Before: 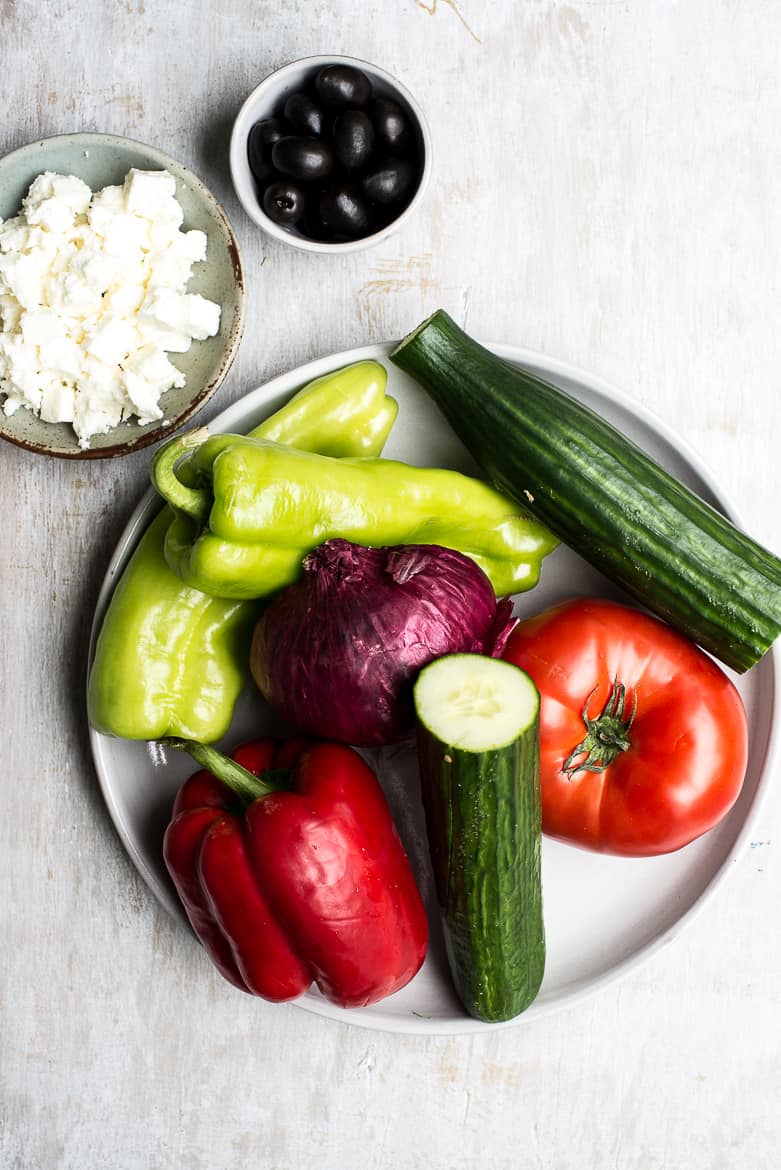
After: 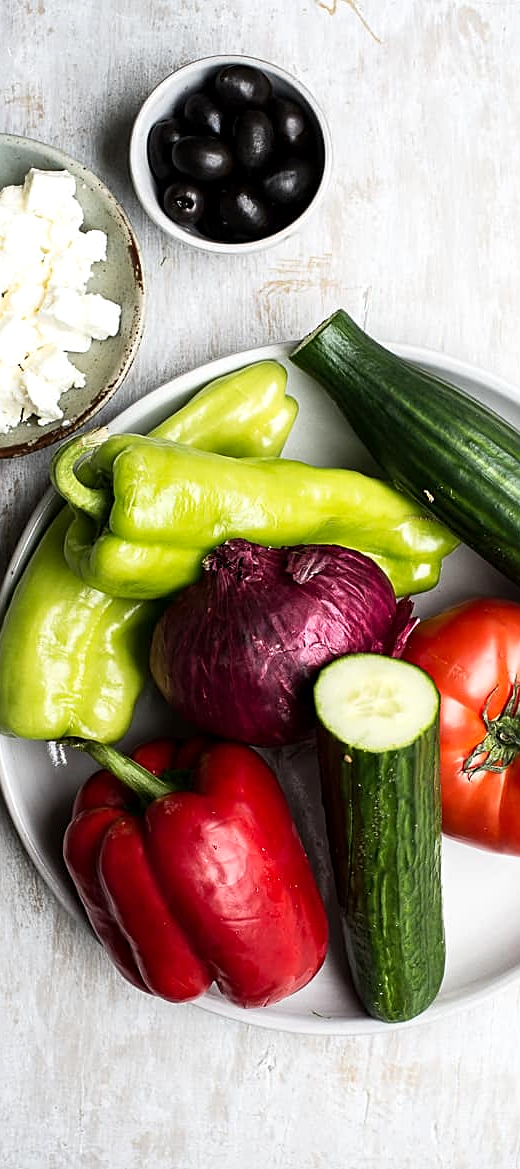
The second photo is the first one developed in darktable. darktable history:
levels: white 99.92%, levels [0, 0.492, 0.984]
local contrast: mode bilateral grid, contrast 10, coarseness 24, detail 110%, midtone range 0.2
sharpen: on, module defaults
crop and rotate: left 12.894%, right 20.401%
